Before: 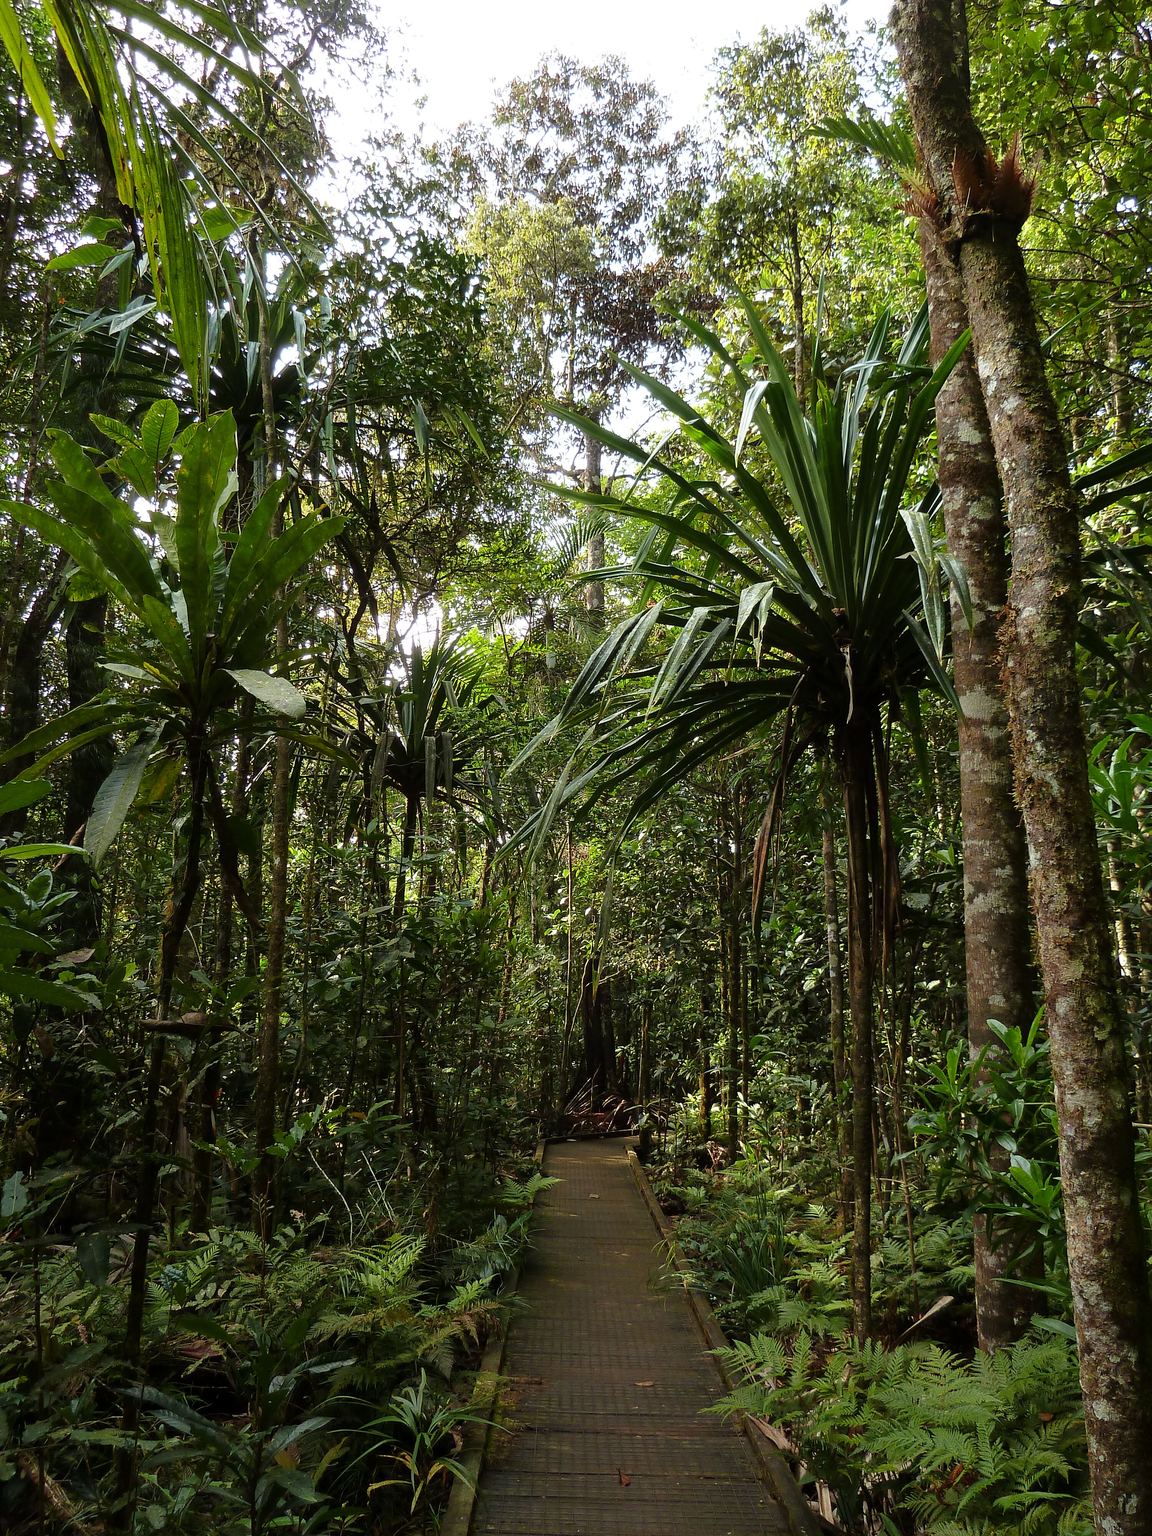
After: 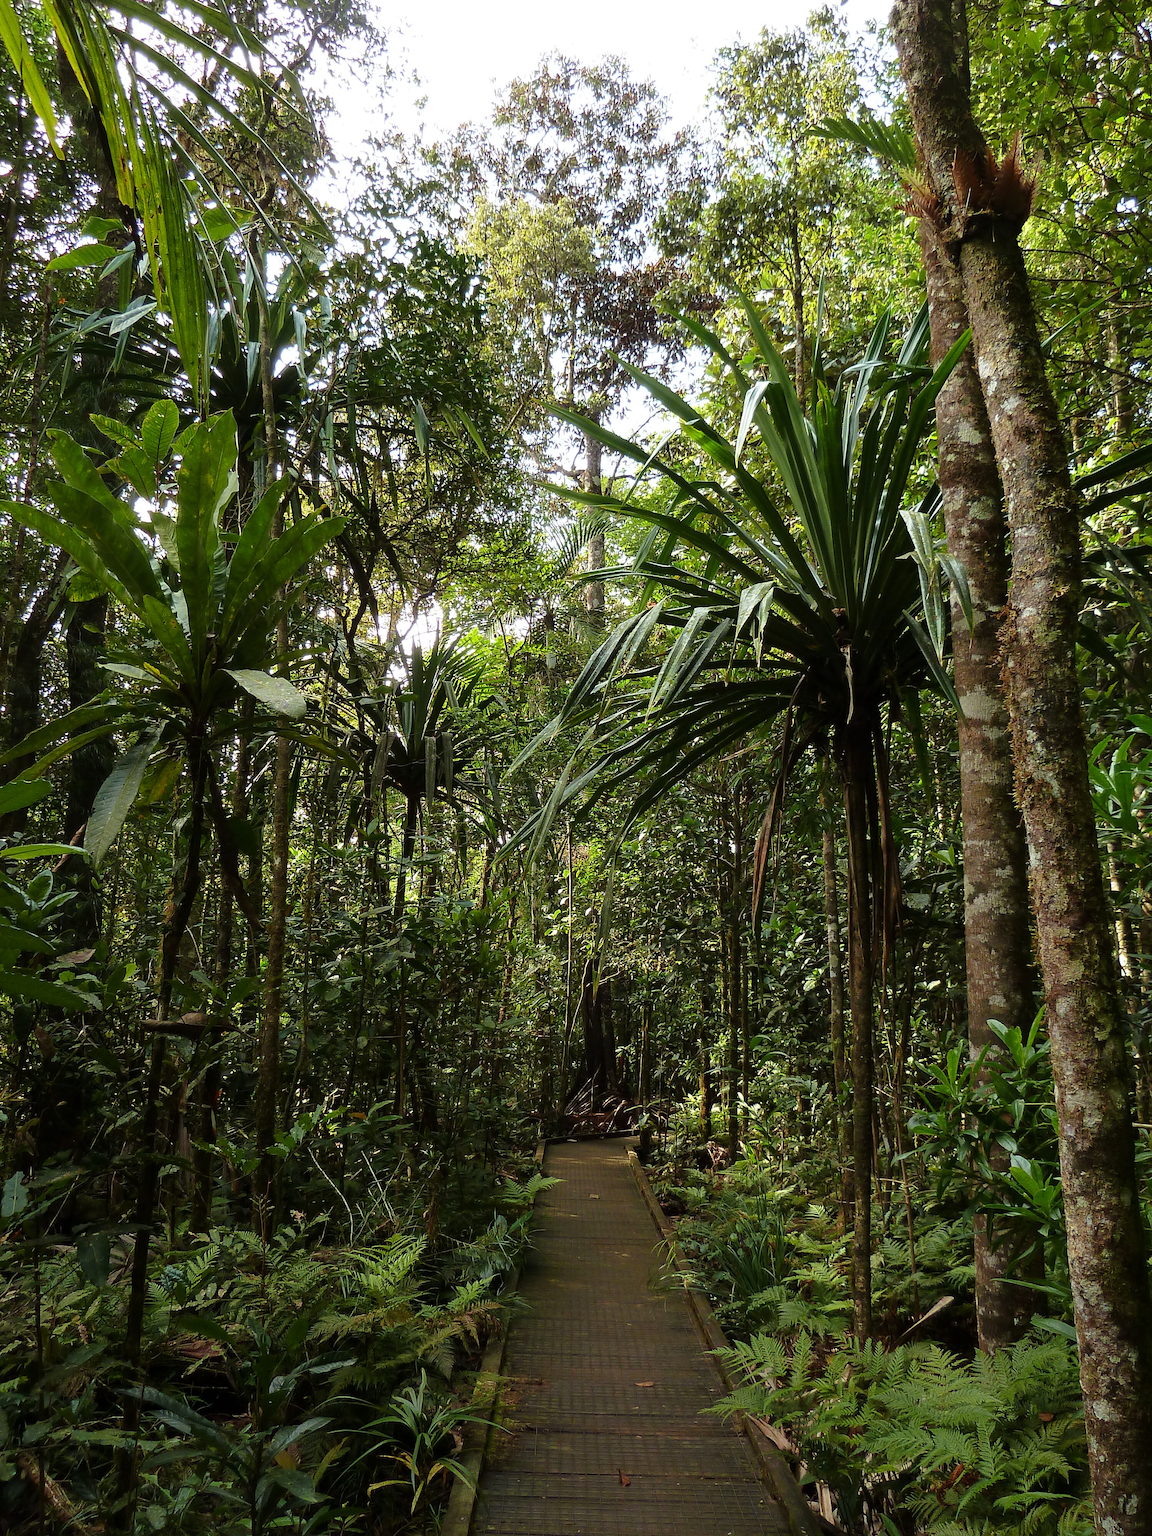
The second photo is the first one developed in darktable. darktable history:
velvia: strength 10.08%
